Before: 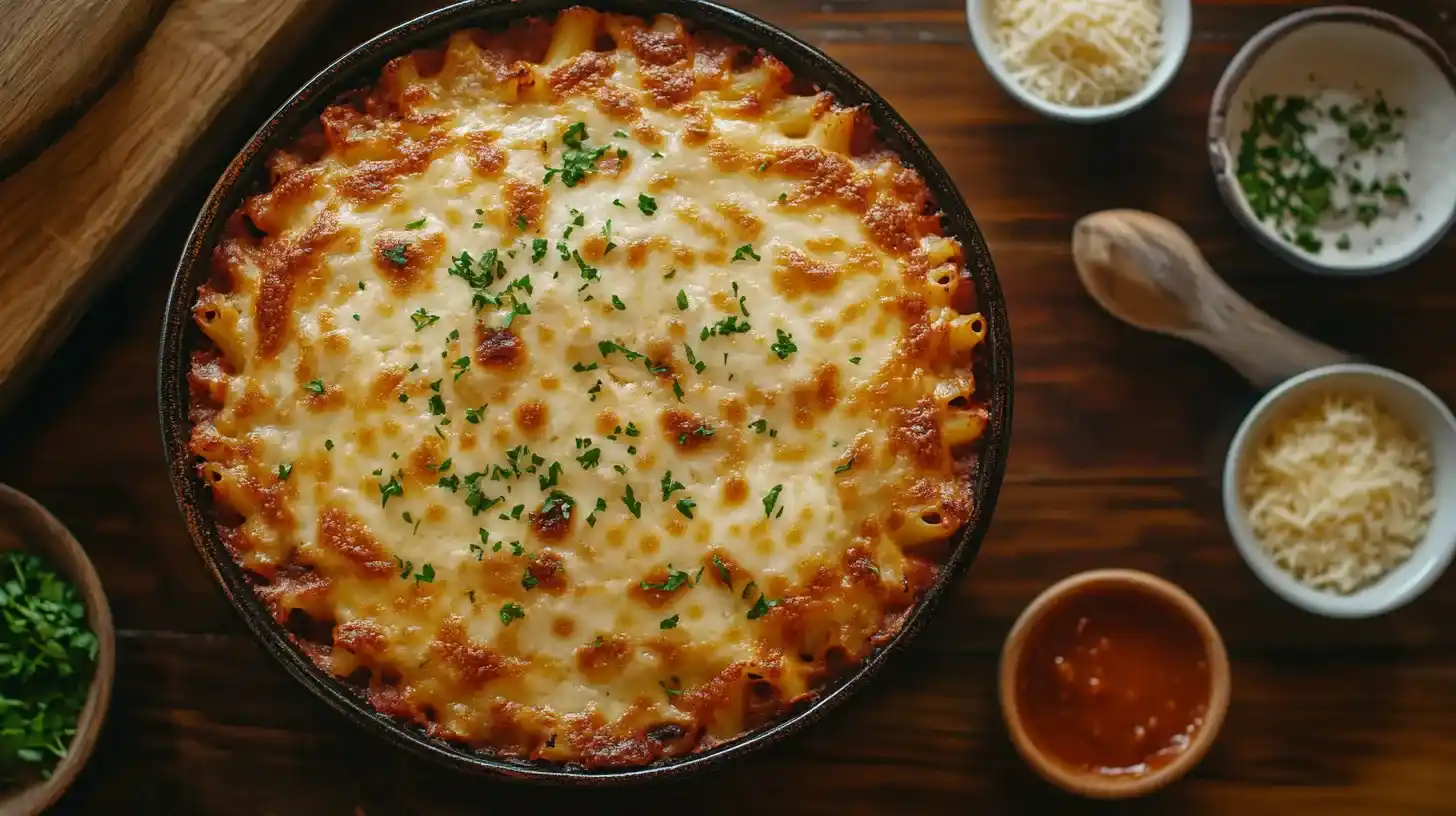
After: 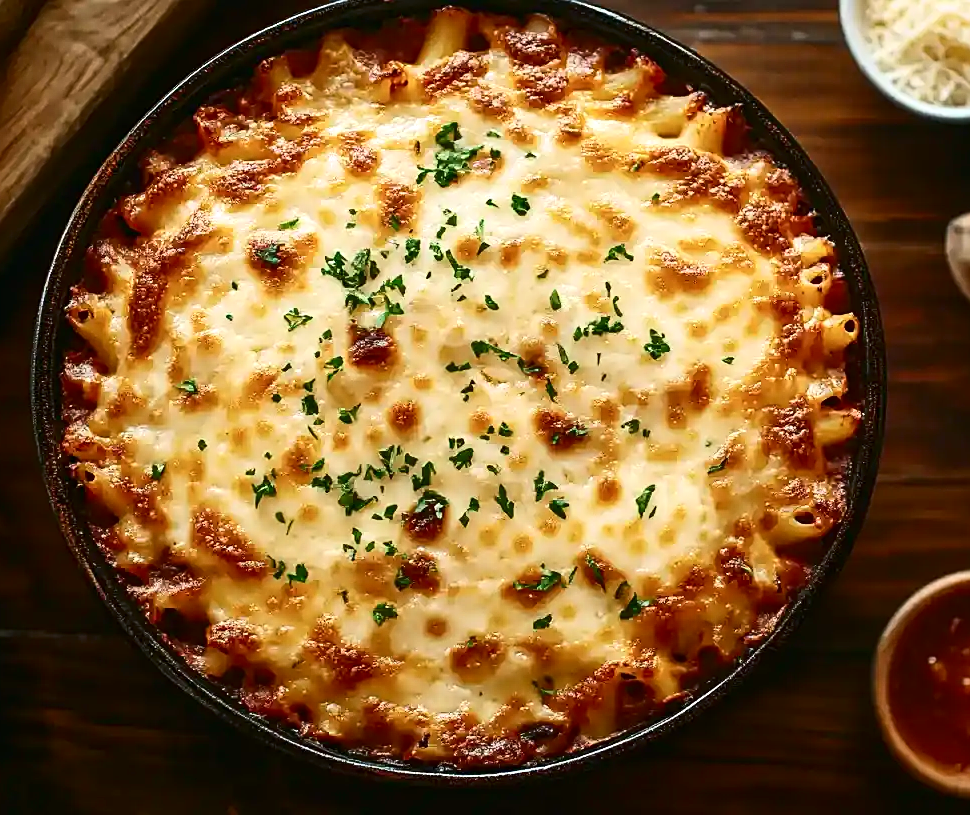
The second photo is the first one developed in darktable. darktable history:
sharpen: on, module defaults
contrast brightness saturation: contrast 0.28
exposure: exposure 0.4 EV, compensate highlight preservation false
crop and rotate: left 8.786%, right 24.548%
